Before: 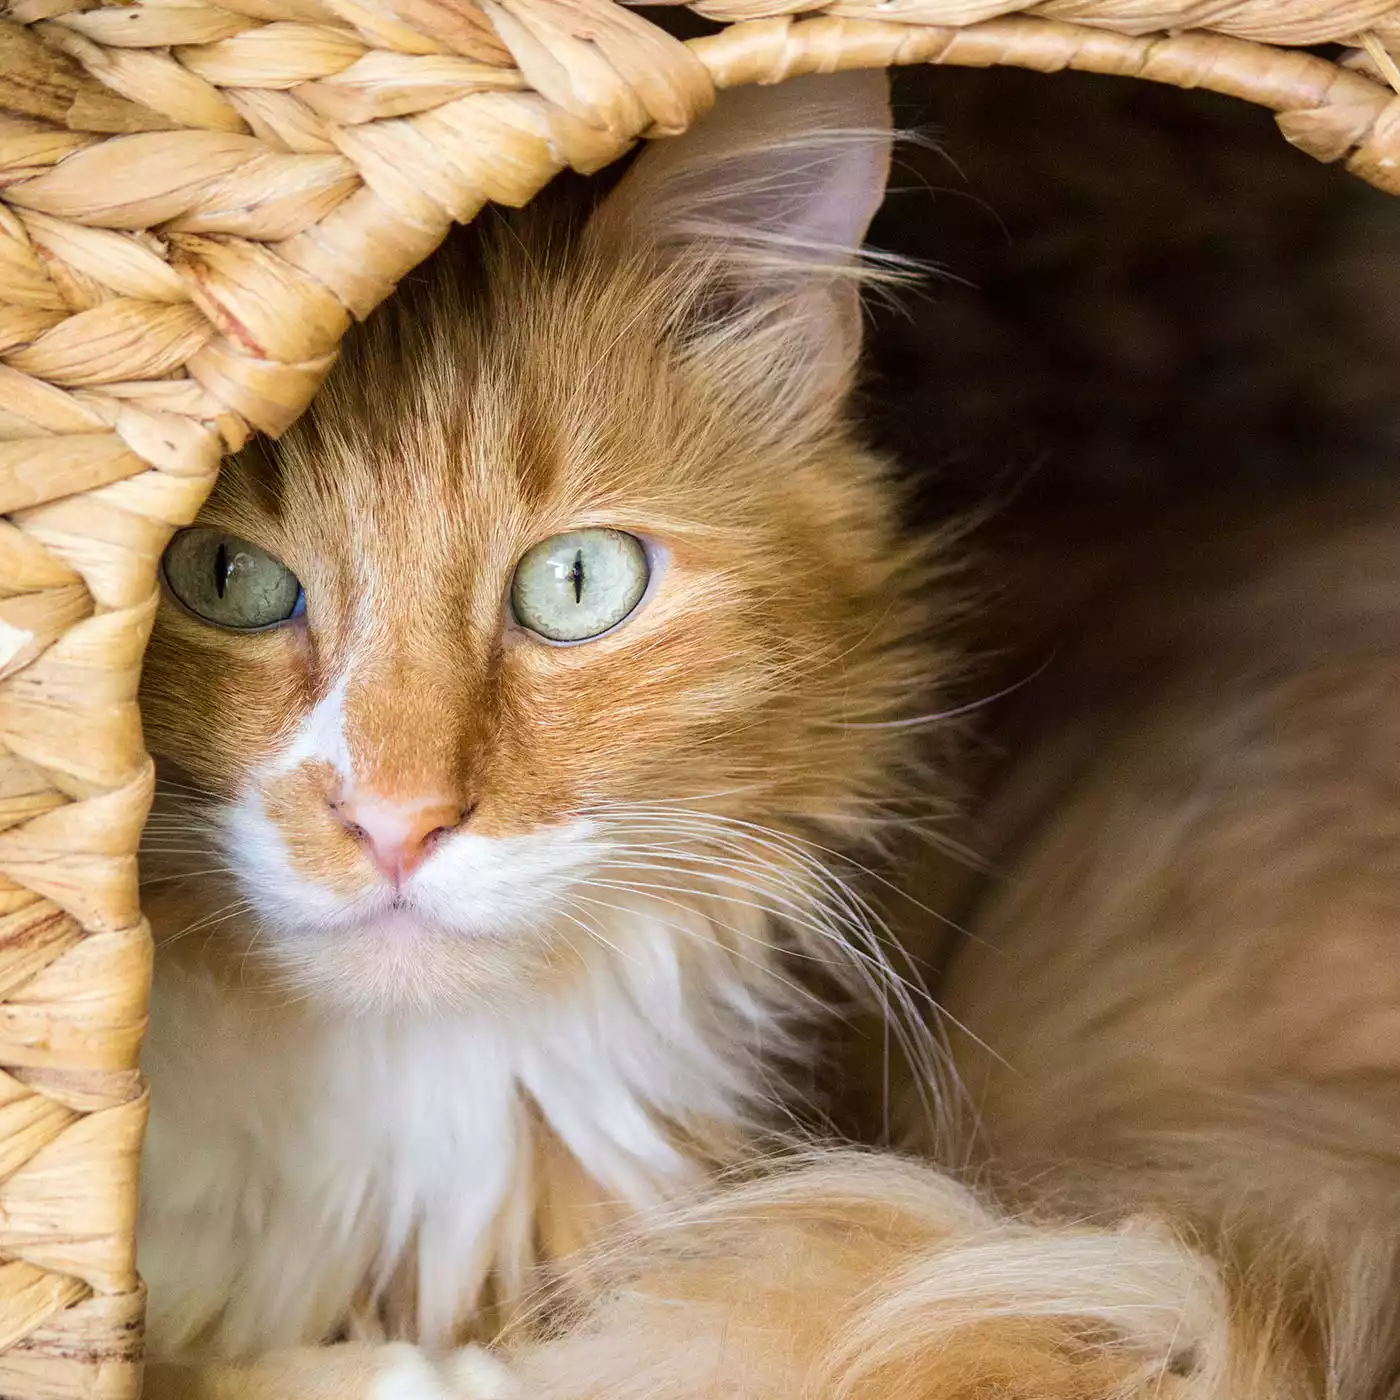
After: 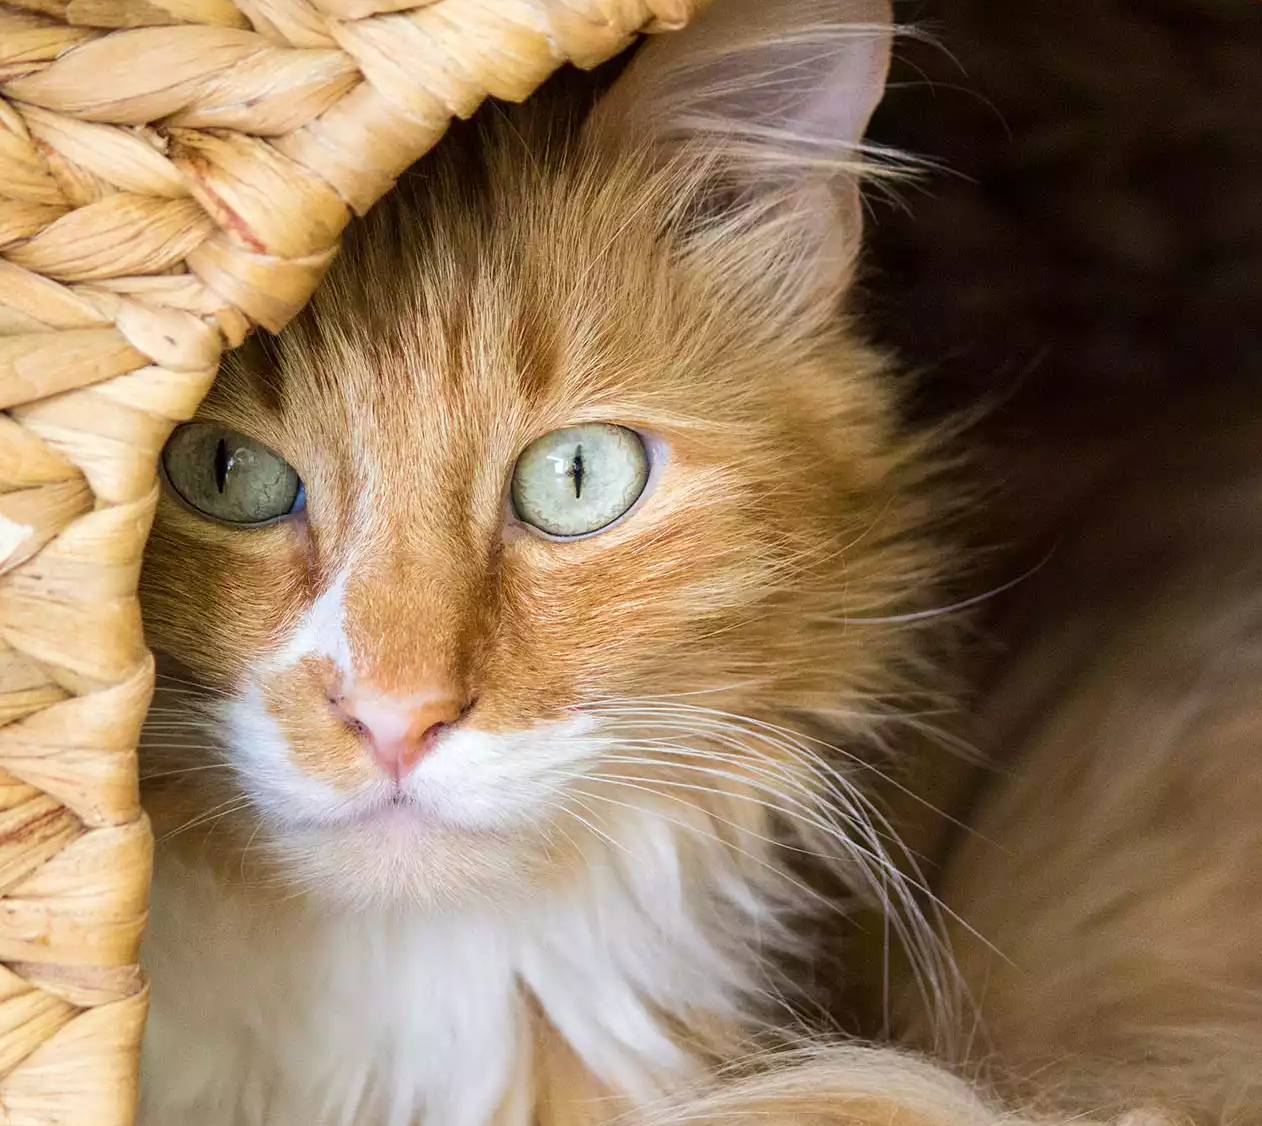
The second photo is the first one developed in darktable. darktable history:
crop: top 7.539%, right 9.814%, bottom 11.972%
